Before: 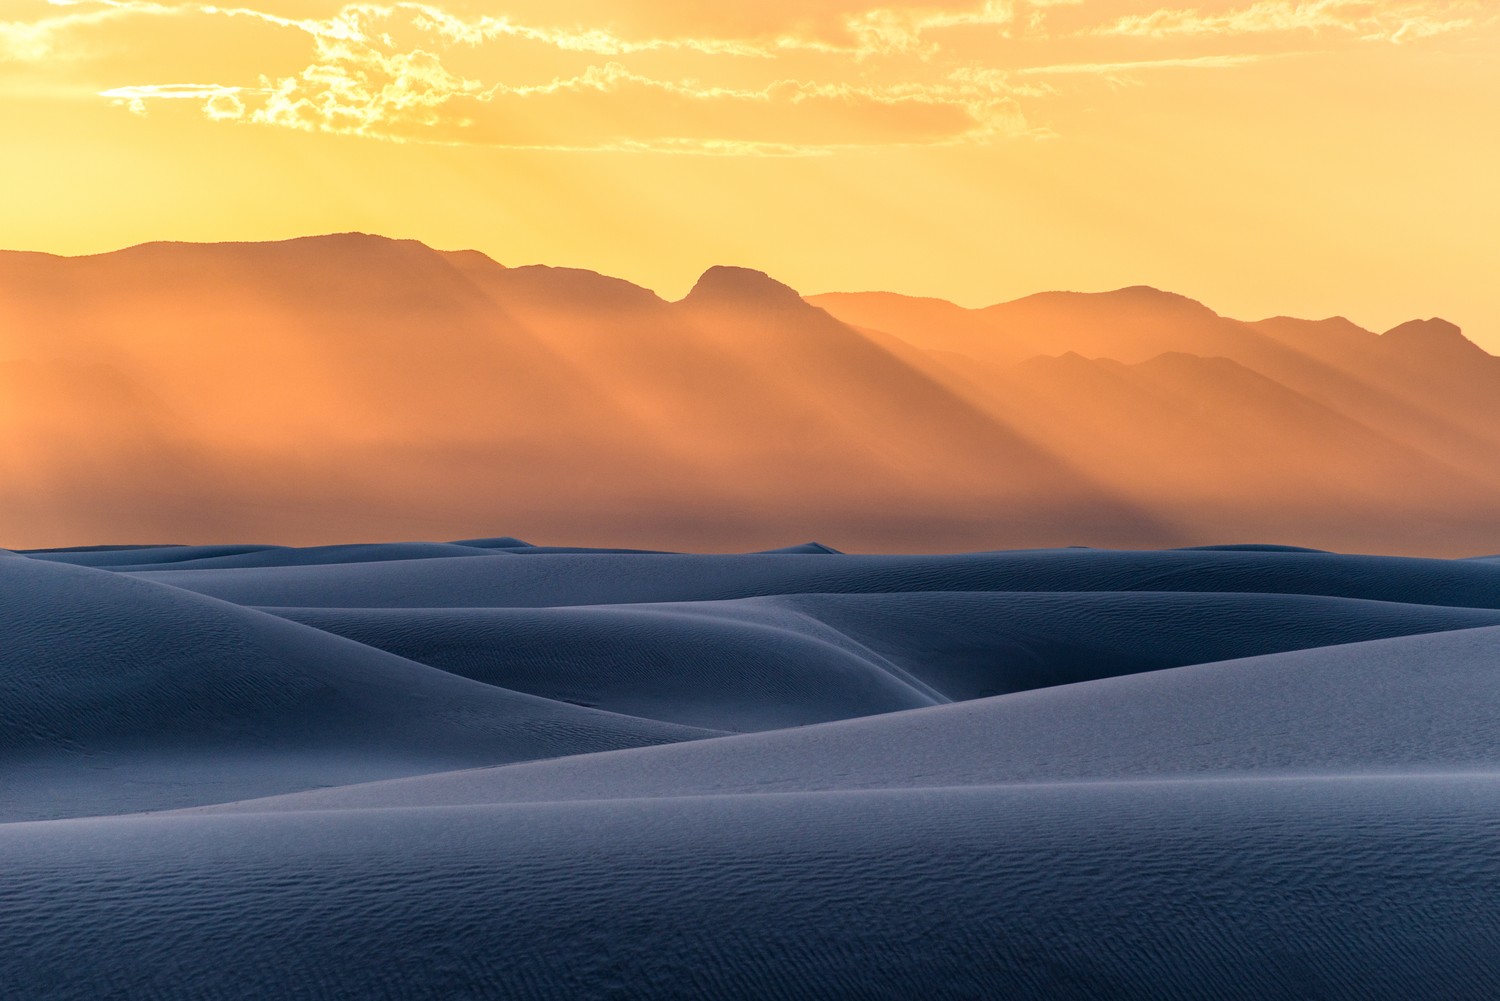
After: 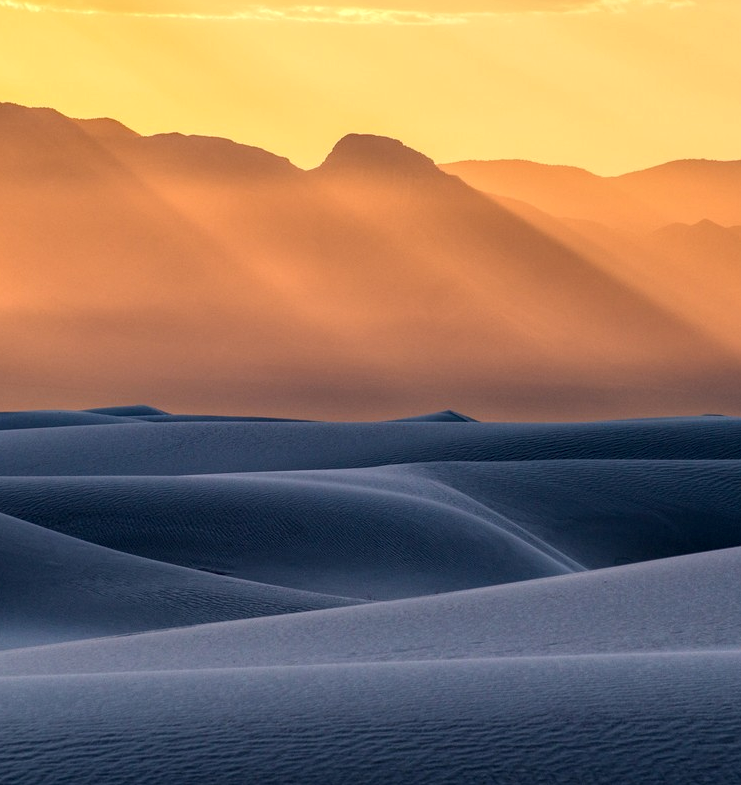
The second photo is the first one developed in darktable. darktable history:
local contrast: detail 130%
crop and rotate: angle 0.02°, left 24.353%, top 13.219%, right 26.156%, bottom 8.224%
